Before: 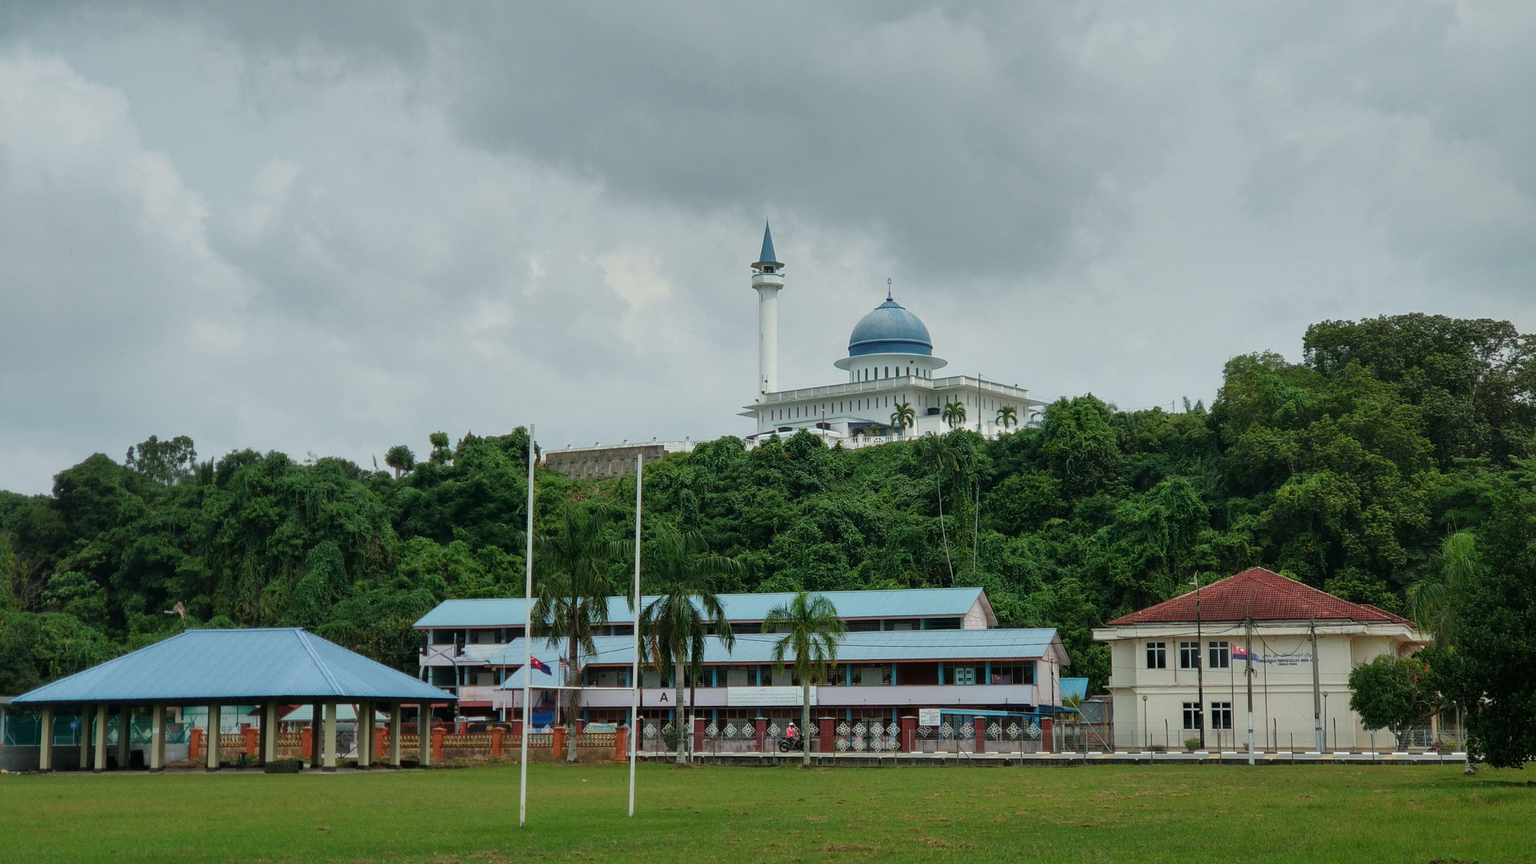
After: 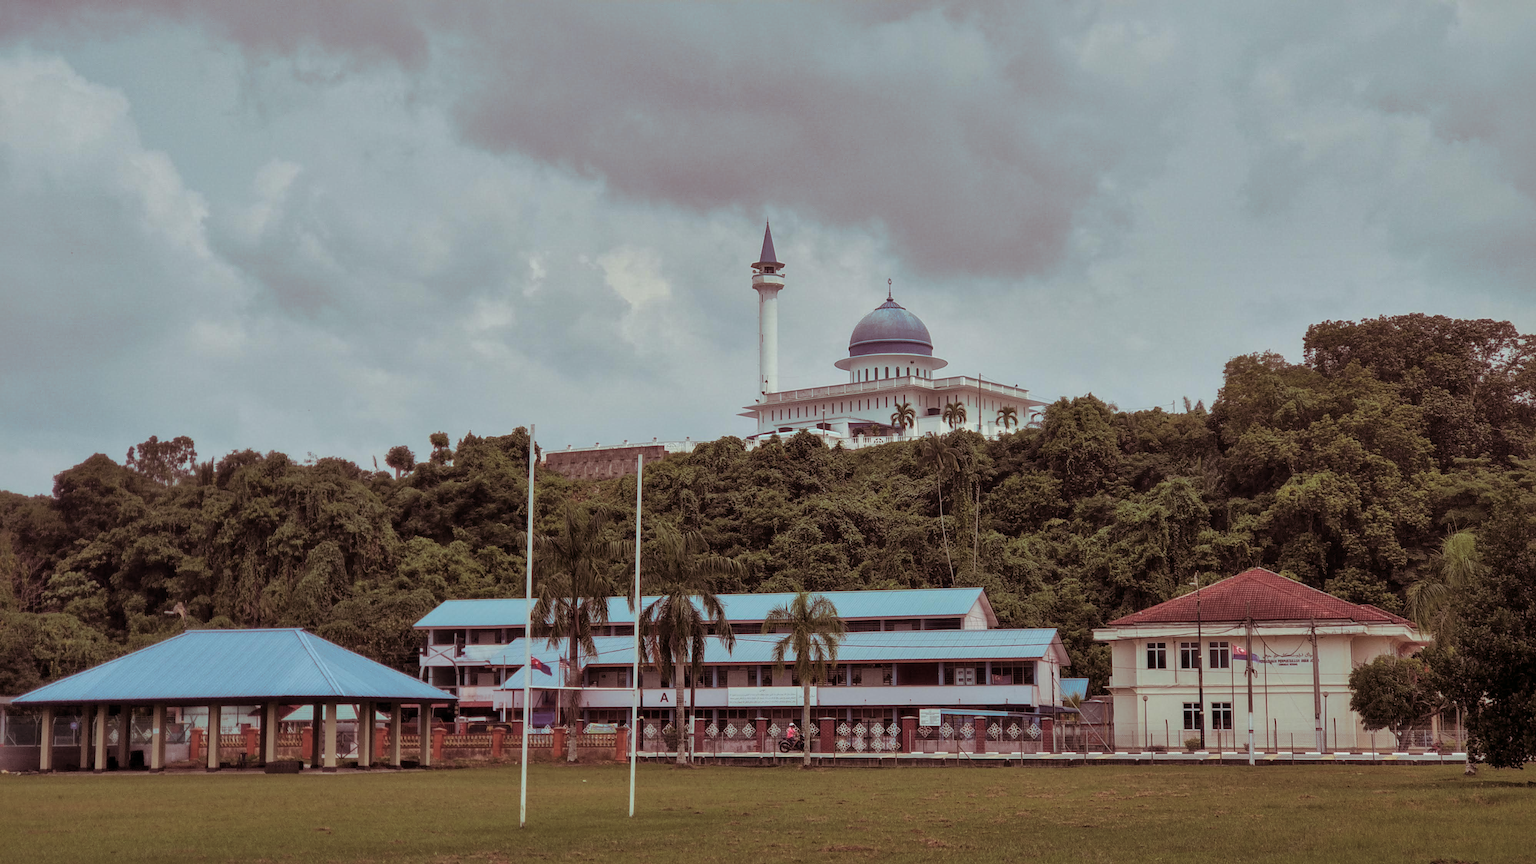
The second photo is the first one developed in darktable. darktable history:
shadows and highlights: on, module defaults
local contrast: highlights 100%, shadows 100%, detail 120%, midtone range 0.2
split-toning: highlights › hue 180°
